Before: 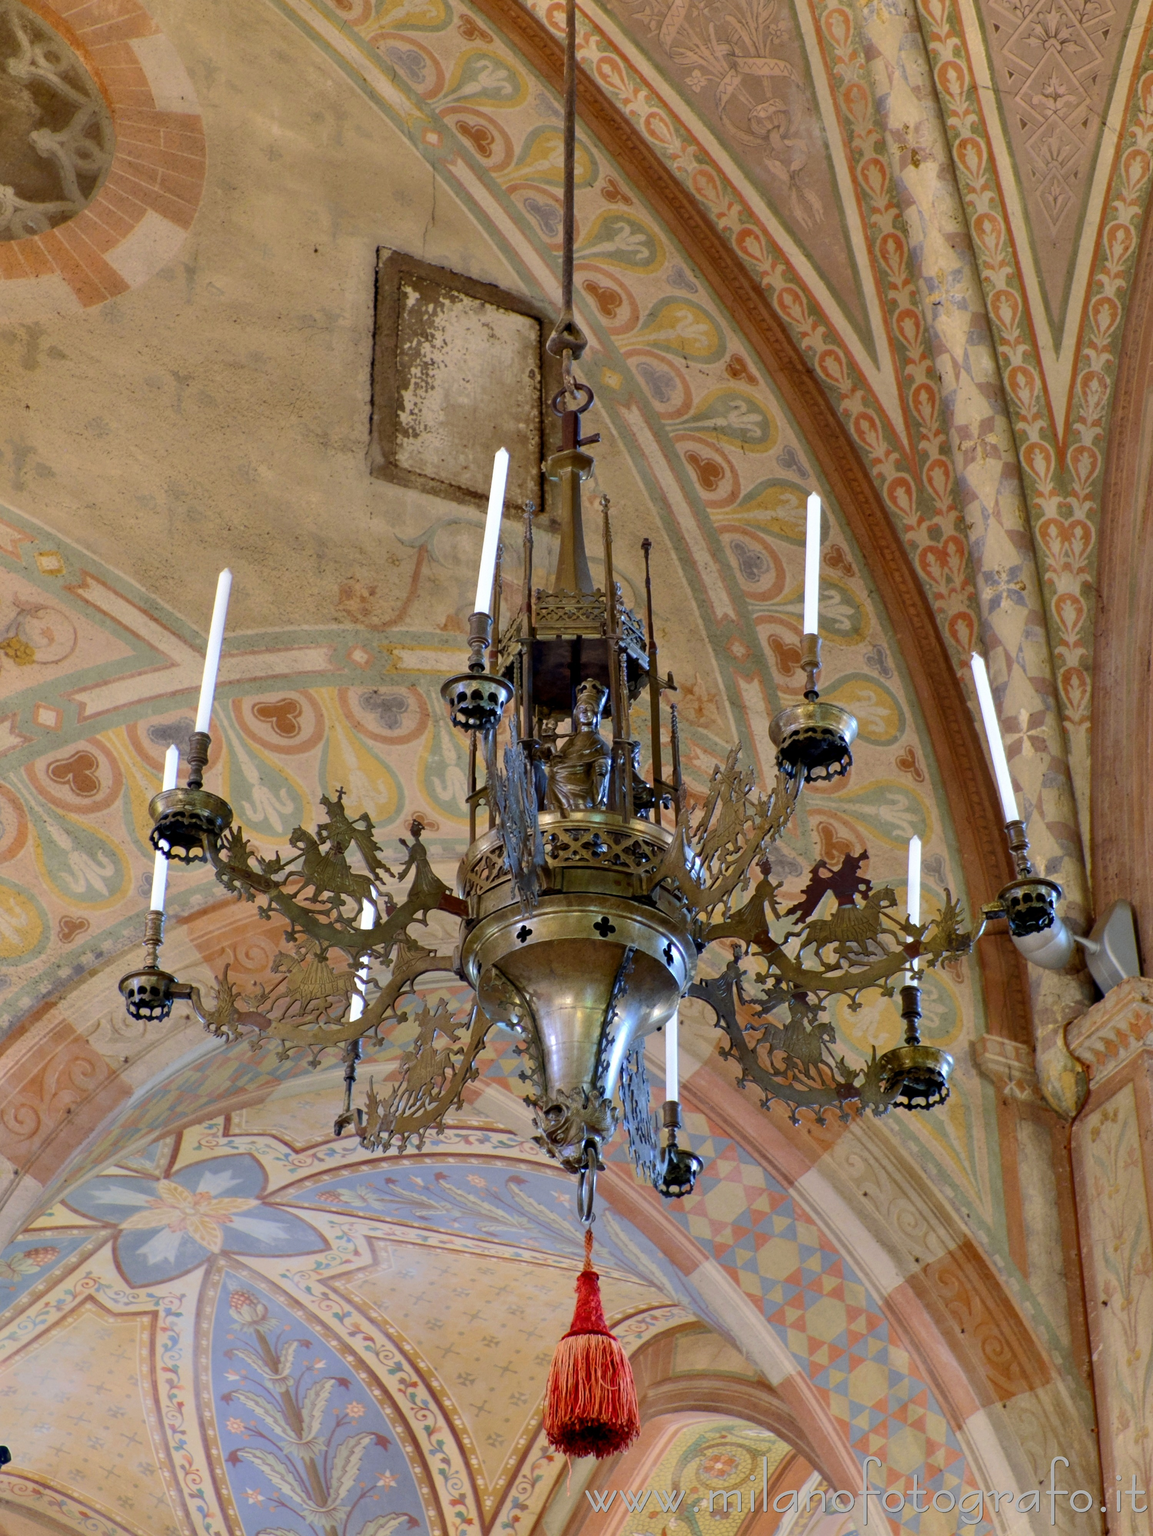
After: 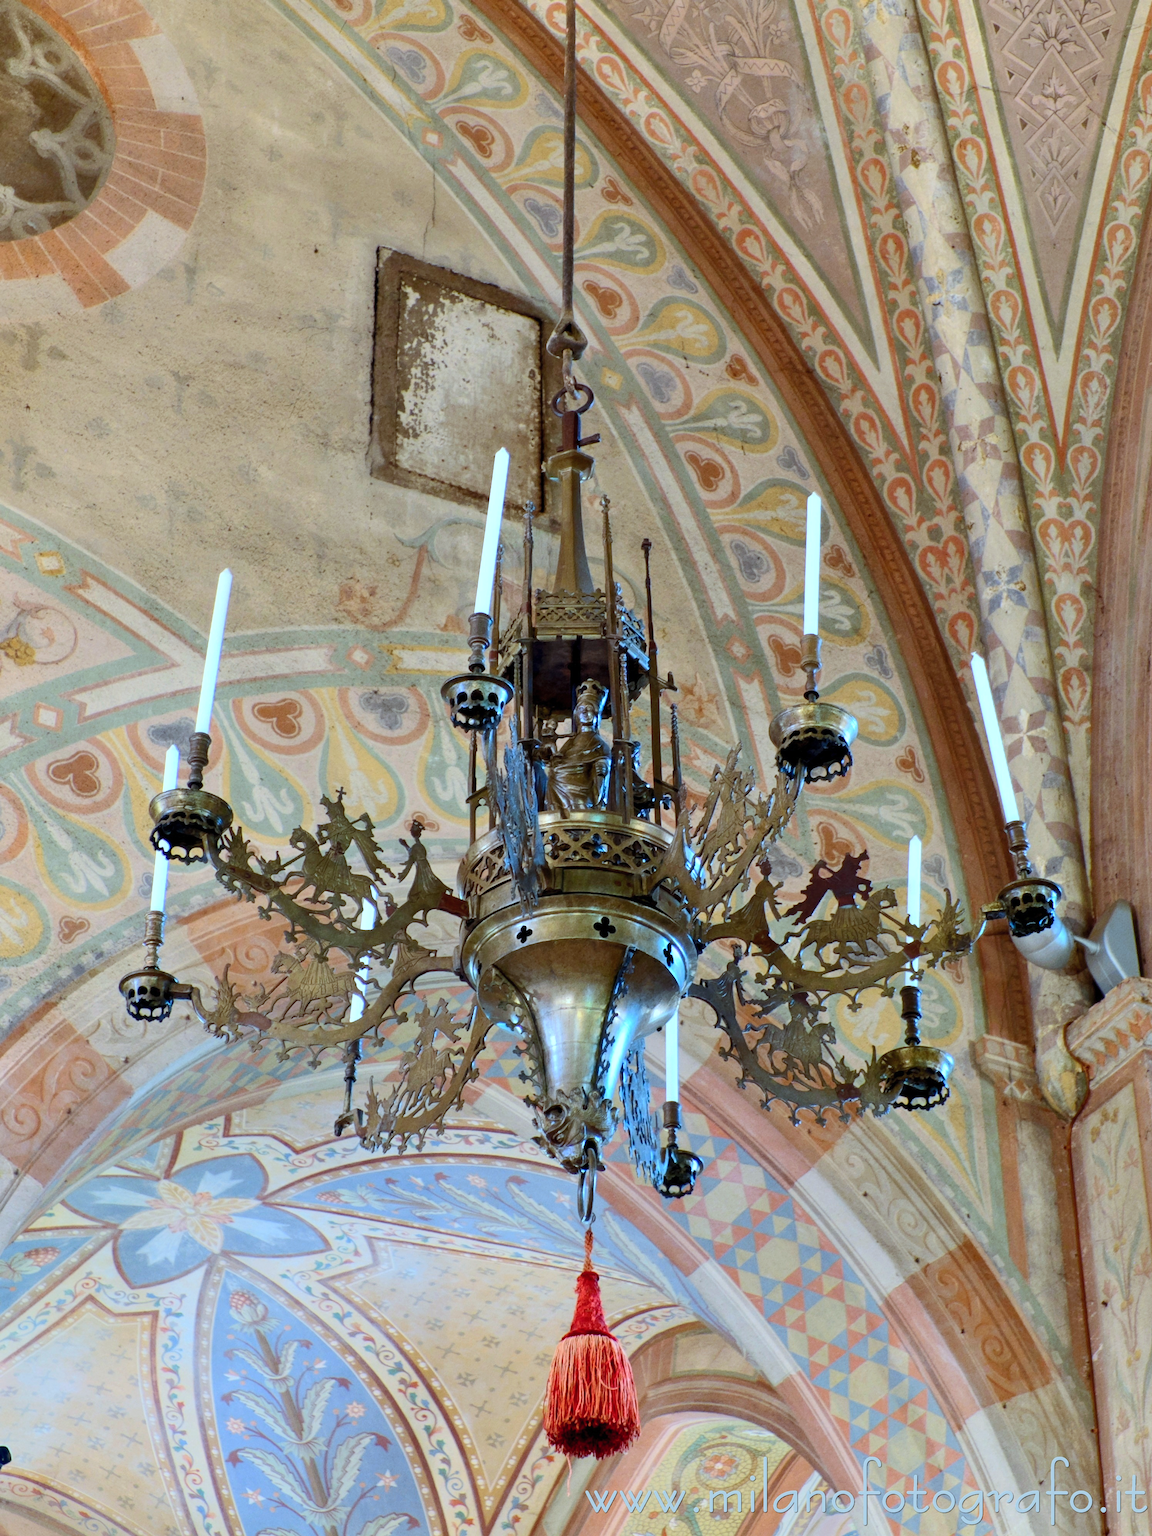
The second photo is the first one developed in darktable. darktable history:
contrast brightness saturation: contrast 0.203, brightness 0.14, saturation 0.143
color correction: highlights a* -10.43, highlights b* -19.52
